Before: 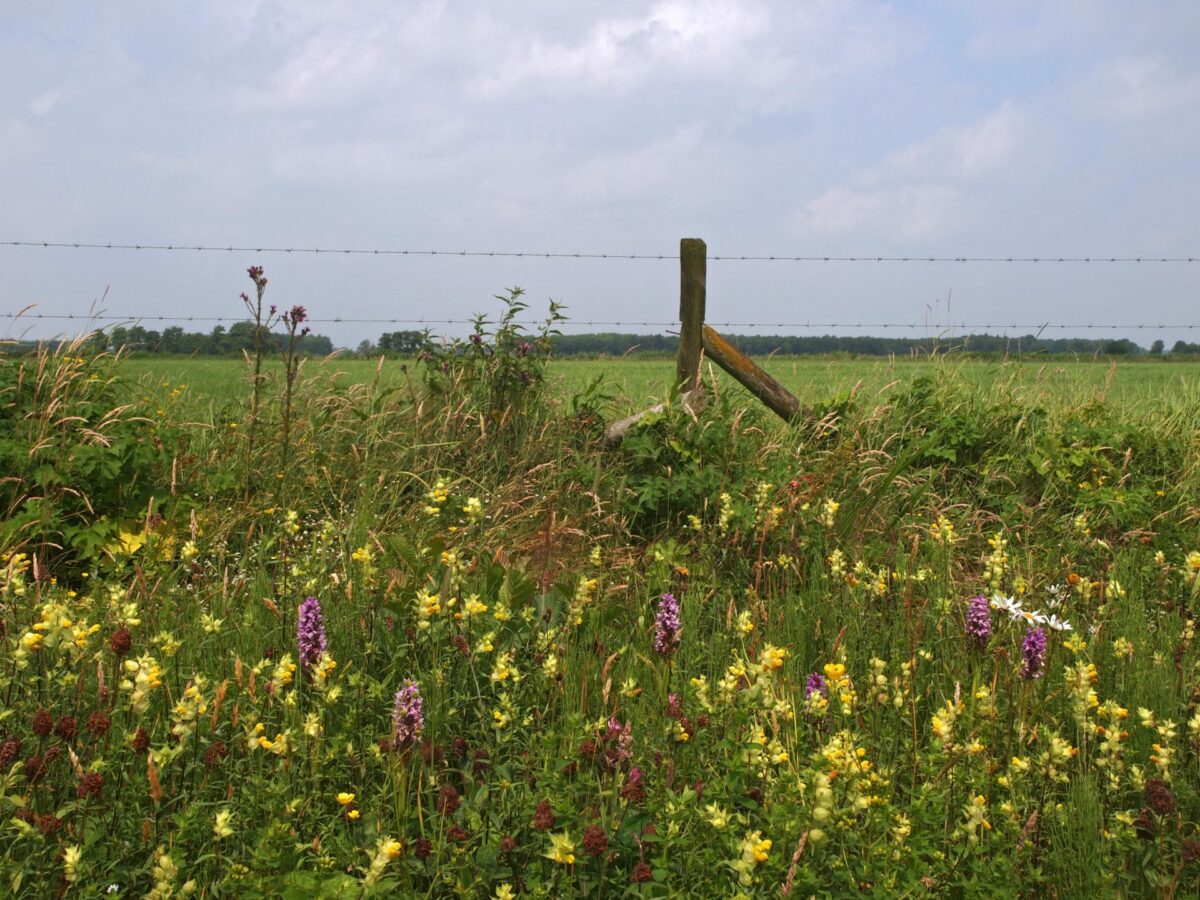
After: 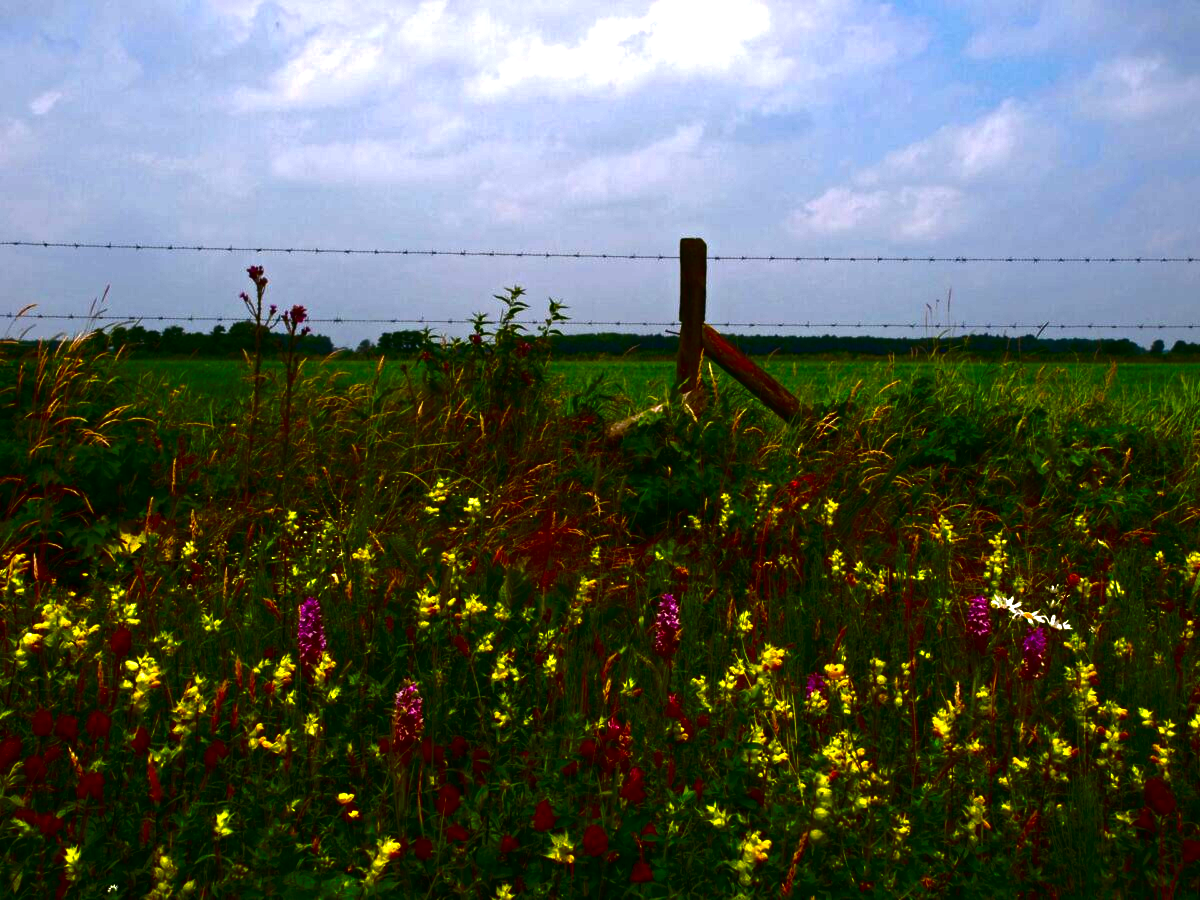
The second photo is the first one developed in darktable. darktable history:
exposure: black level correction 0.001, exposure 0.499 EV, compensate highlight preservation false
contrast brightness saturation: brightness -0.984, saturation 0.986
